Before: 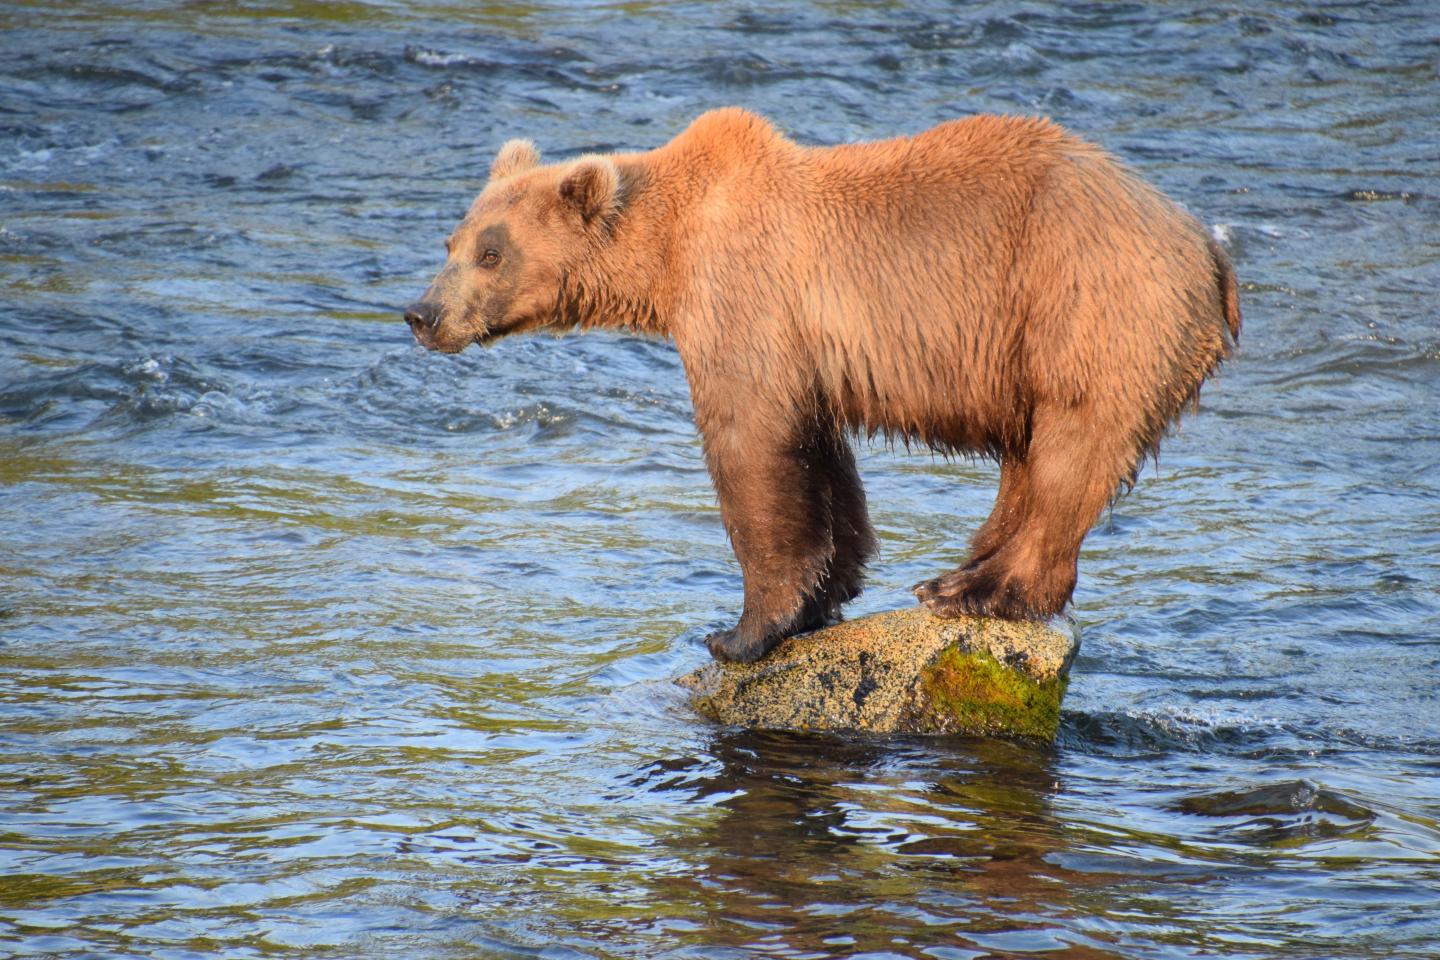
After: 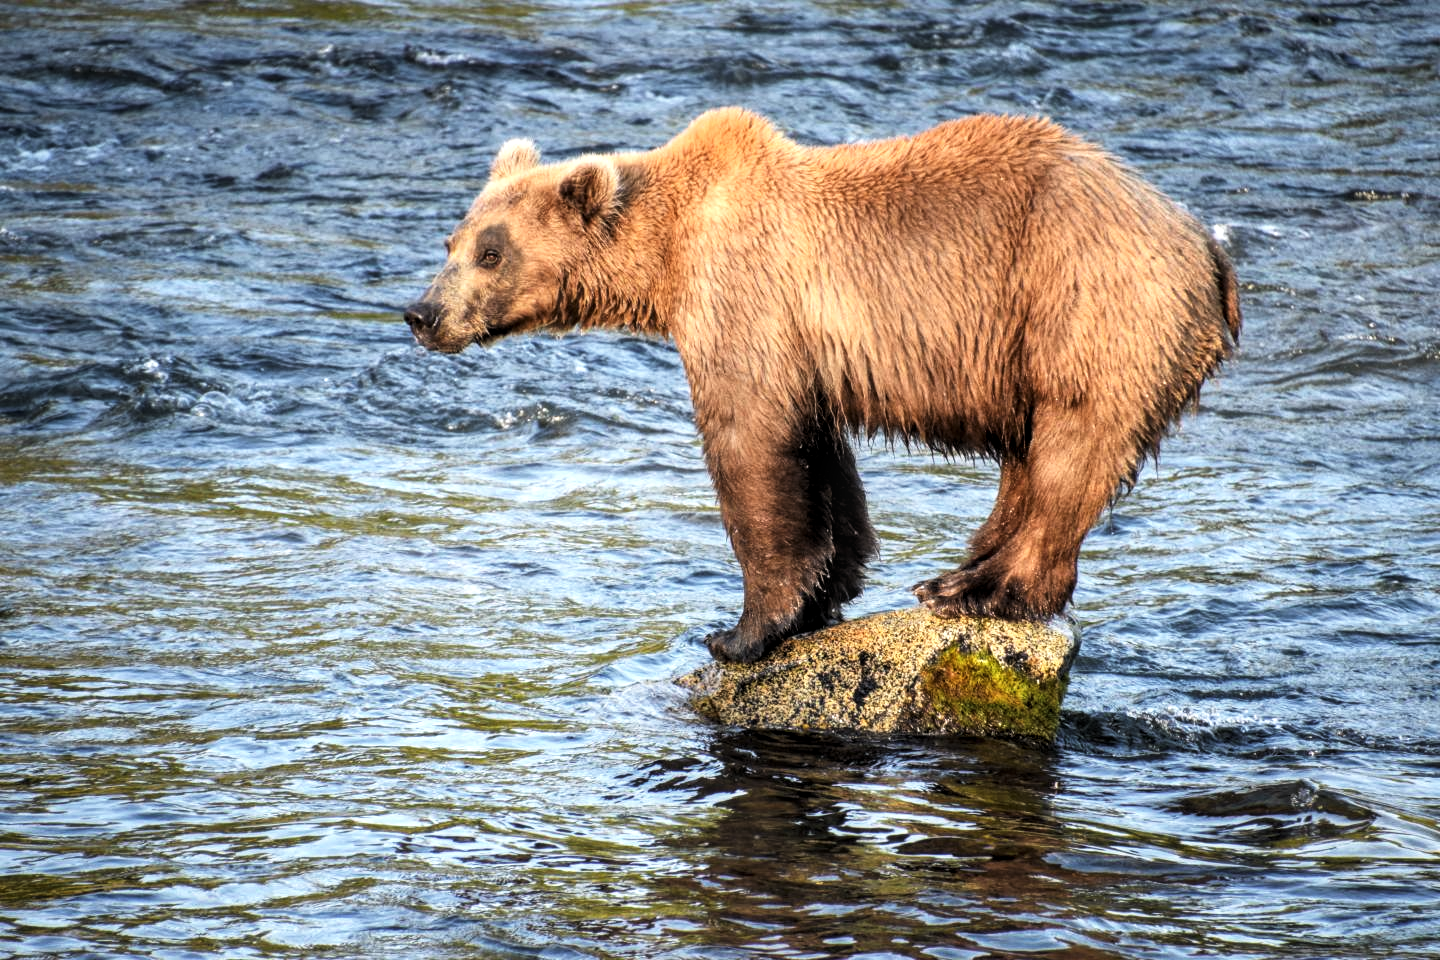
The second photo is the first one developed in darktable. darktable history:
local contrast: on, module defaults
base curve: curves: ch0 [(0, 0) (0.579, 0.807) (1, 1)], preserve colors none
levels: levels [0.101, 0.578, 0.953]
